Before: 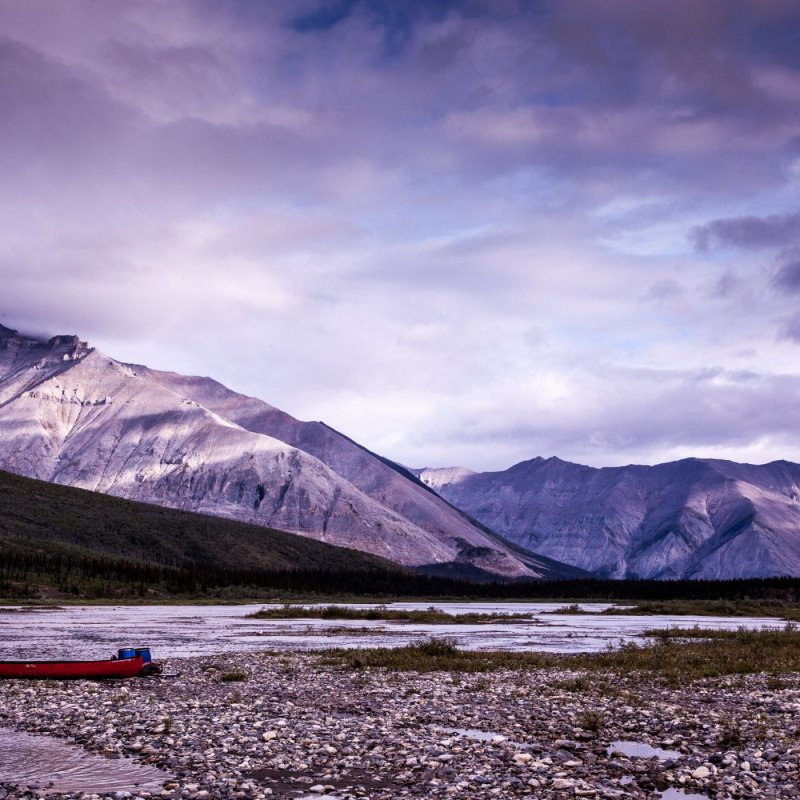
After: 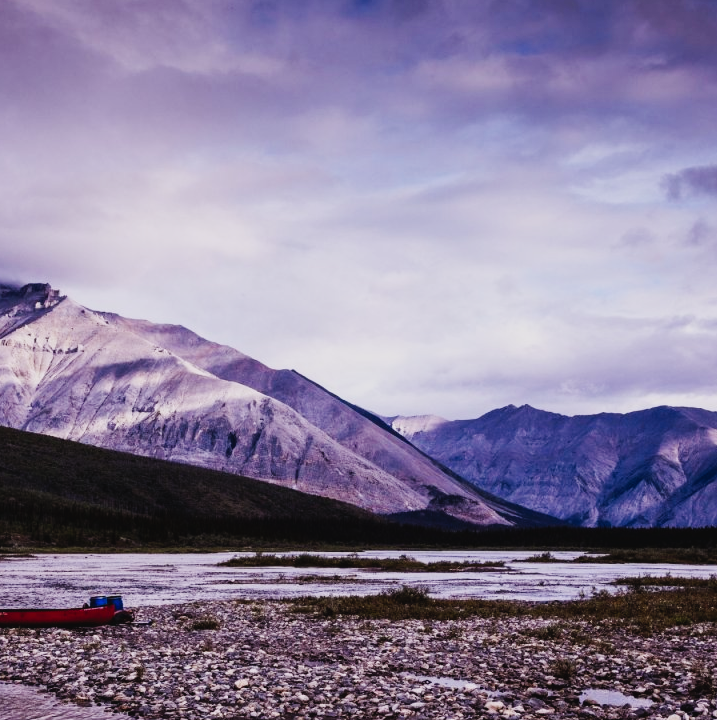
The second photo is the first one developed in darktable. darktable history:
crop: left 3.567%, top 6.509%, right 6.705%, bottom 3.337%
exposure: black level correction 0, exposure -0.751 EV, compensate highlight preservation false
contrast brightness saturation: saturation -0.031
tone curve: curves: ch0 [(0, 0.029) (0.087, 0.084) (0.227, 0.239) (0.46, 0.576) (0.657, 0.796) (0.861, 0.932) (0.997, 0.951)]; ch1 [(0, 0) (0.353, 0.344) (0.45, 0.46) (0.502, 0.494) (0.534, 0.523) (0.573, 0.576) (0.602, 0.631) (0.647, 0.669) (1, 1)]; ch2 [(0, 0) (0.333, 0.346) (0.385, 0.395) (0.44, 0.466) (0.5, 0.493) (0.521, 0.56) (0.553, 0.579) (0.573, 0.599) (0.667, 0.777) (1, 1)], preserve colors none
